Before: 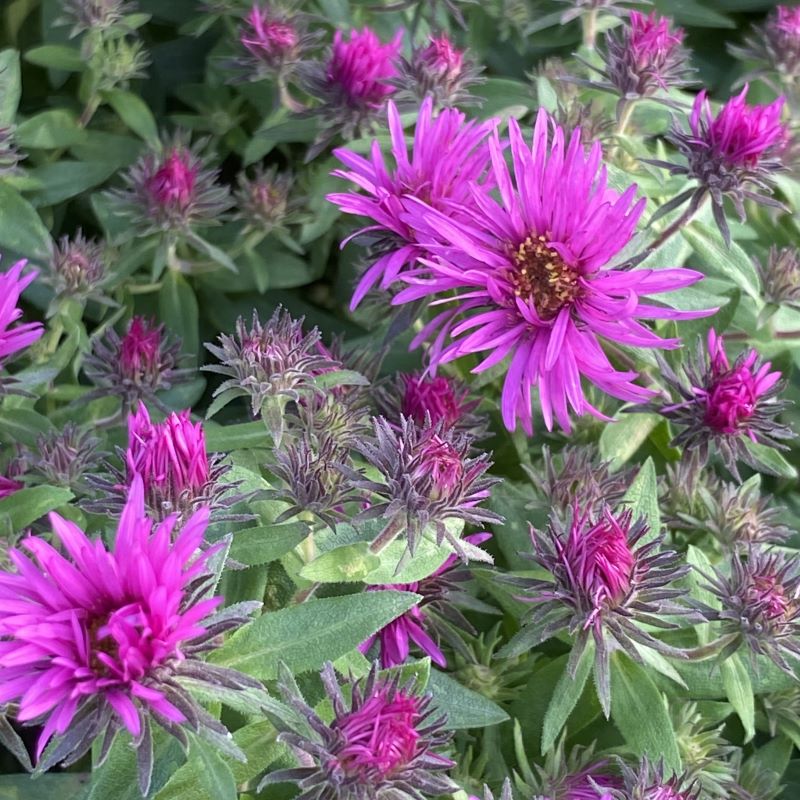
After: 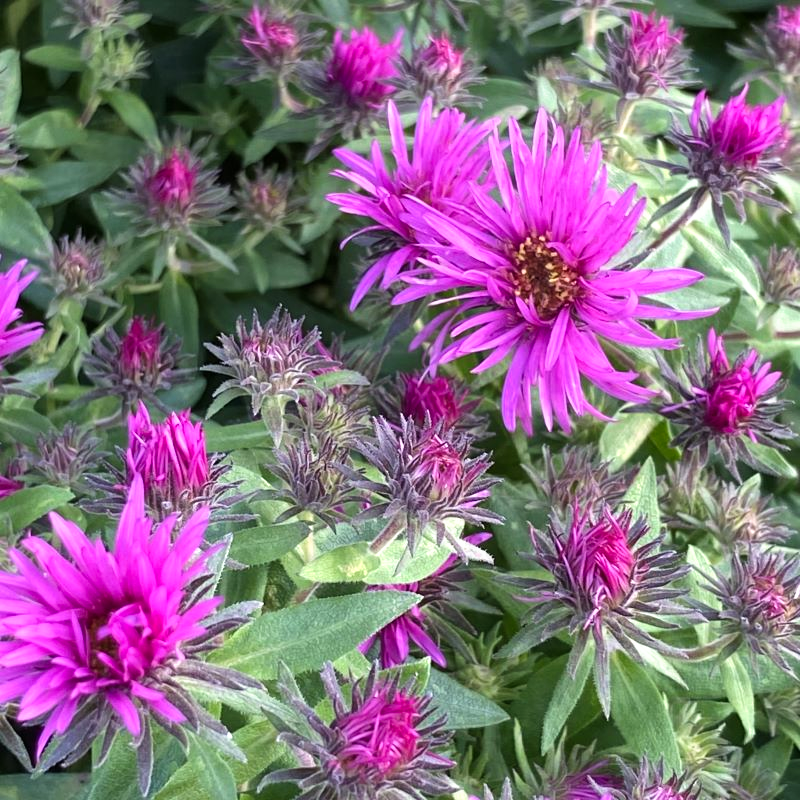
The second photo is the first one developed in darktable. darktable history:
tone curve: curves: ch0 [(0, 0) (0.003, 0.002) (0.011, 0.009) (0.025, 0.021) (0.044, 0.037) (0.069, 0.058) (0.1, 0.083) (0.136, 0.122) (0.177, 0.165) (0.224, 0.216) (0.277, 0.277) (0.335, 0.344) (0.399, 0.418) (0.468, 0.499) (0.543, 0.586) (0.623, 0.679) (0.709, 0.779) (0.801, 0.877) (0.898, 0.977) (1, 1)], preserve colors none
